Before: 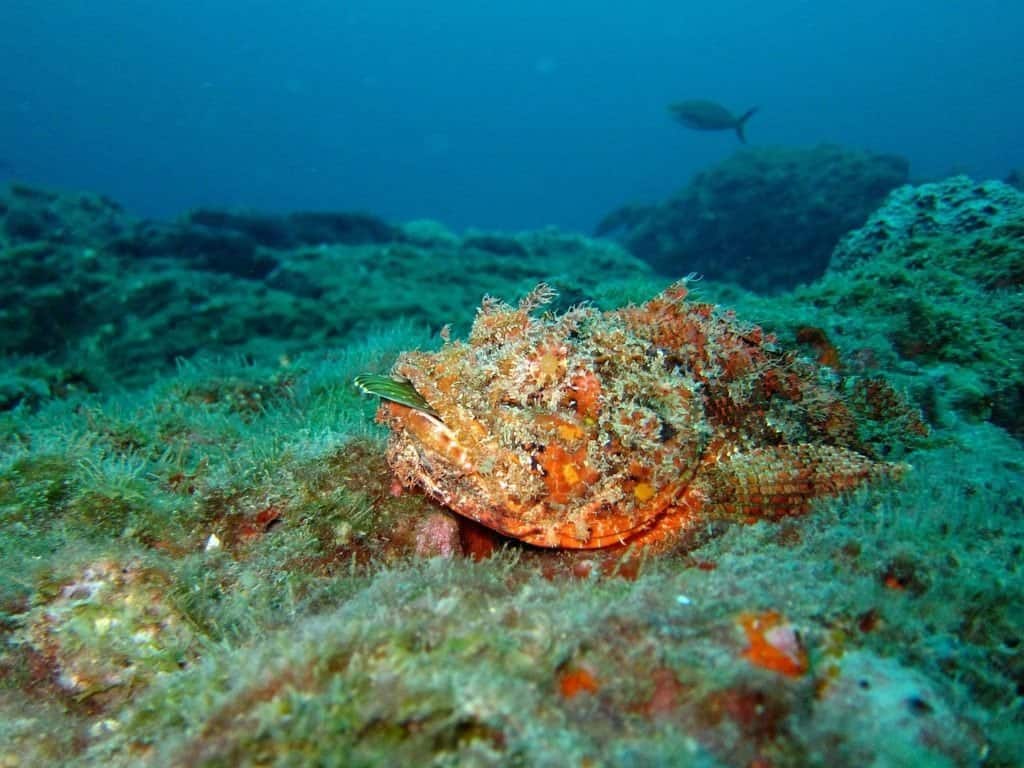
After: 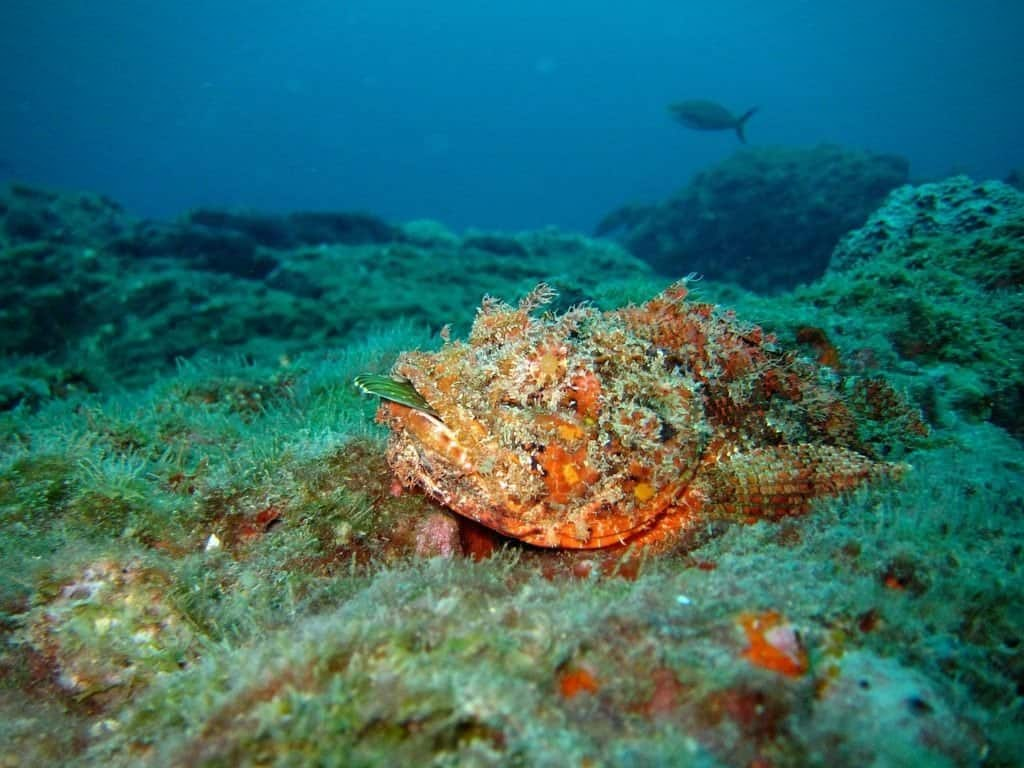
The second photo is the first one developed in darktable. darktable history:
vignetting: brightness -0.567, saturation 0.001
contrast equalizer: y [[0.5 ×6], [0.5 ×6], [0.5, 0.5, 0.501, 0.545, 0.707, 0.863], [0 ×6], [0 ×6]]
